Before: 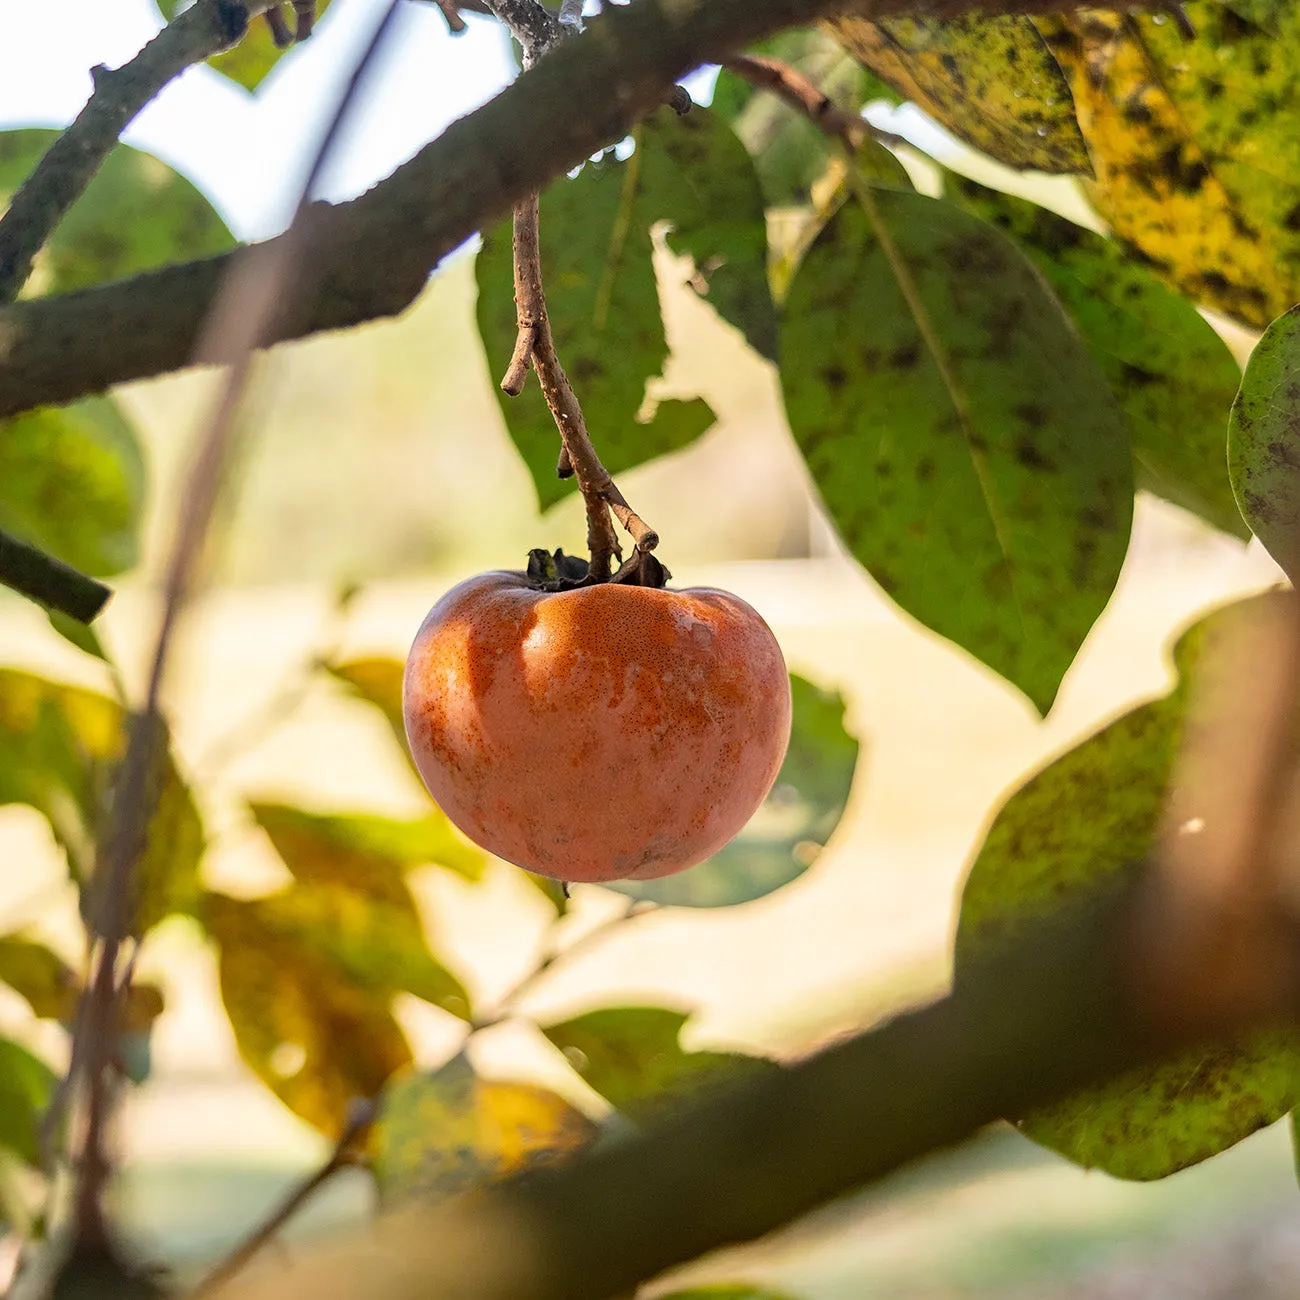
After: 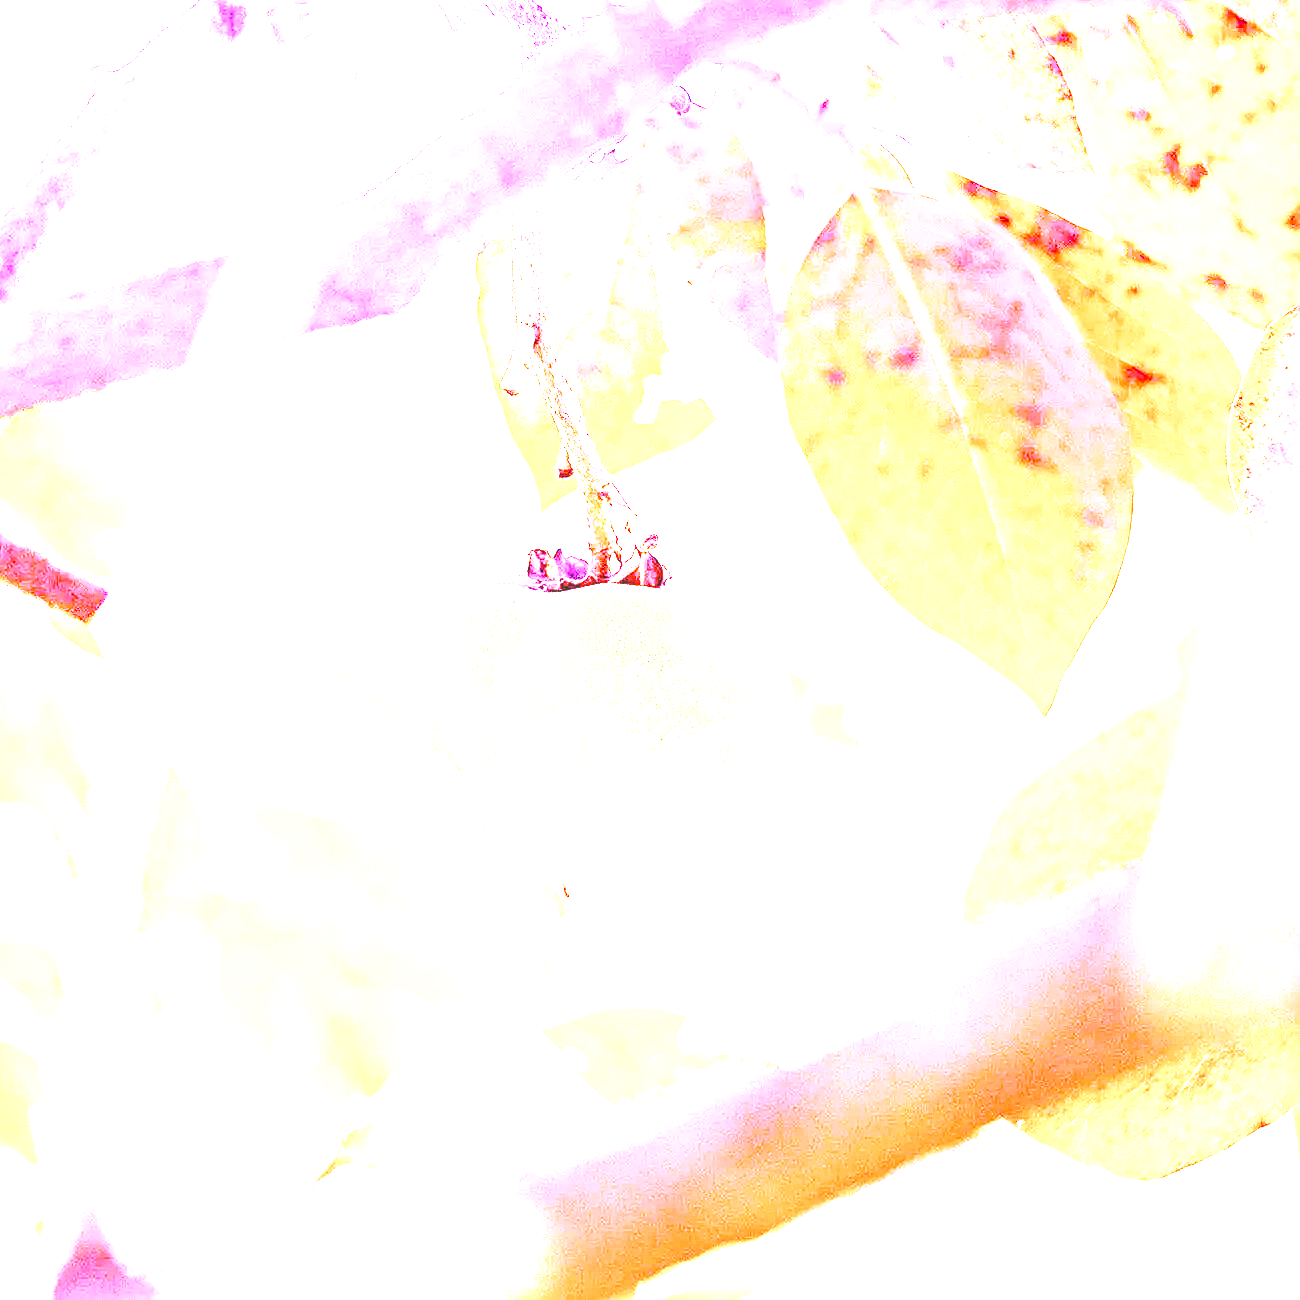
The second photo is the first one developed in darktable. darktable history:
exposure: exposure 0.766 EV, compensate highlight preservation false
contrast brightness saturation: contrast 0.01, saturation -0.05
base curve: curves: ch0 [(0, 0) (0.036, 0.025) (0.121, 0.166) (0.206, 0.329) (0.605, 0.79) (1, 1)], preserve colors none
local contrast: on, module defaults
sharpen: amount 0.2
white balance: red 8, blue 8
